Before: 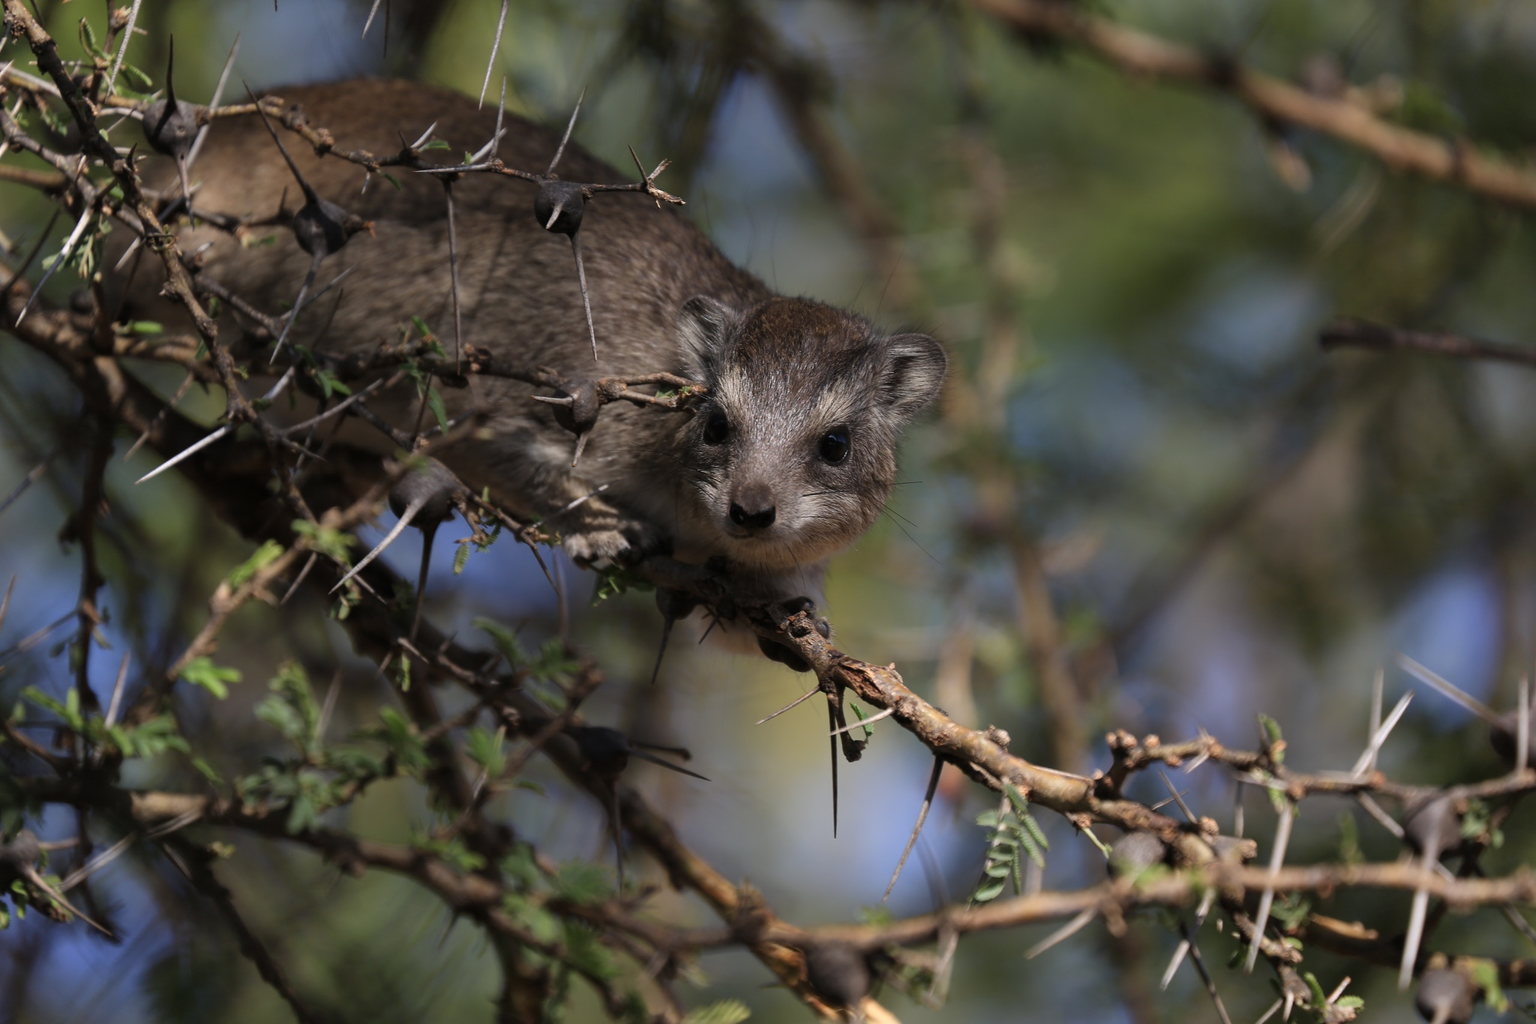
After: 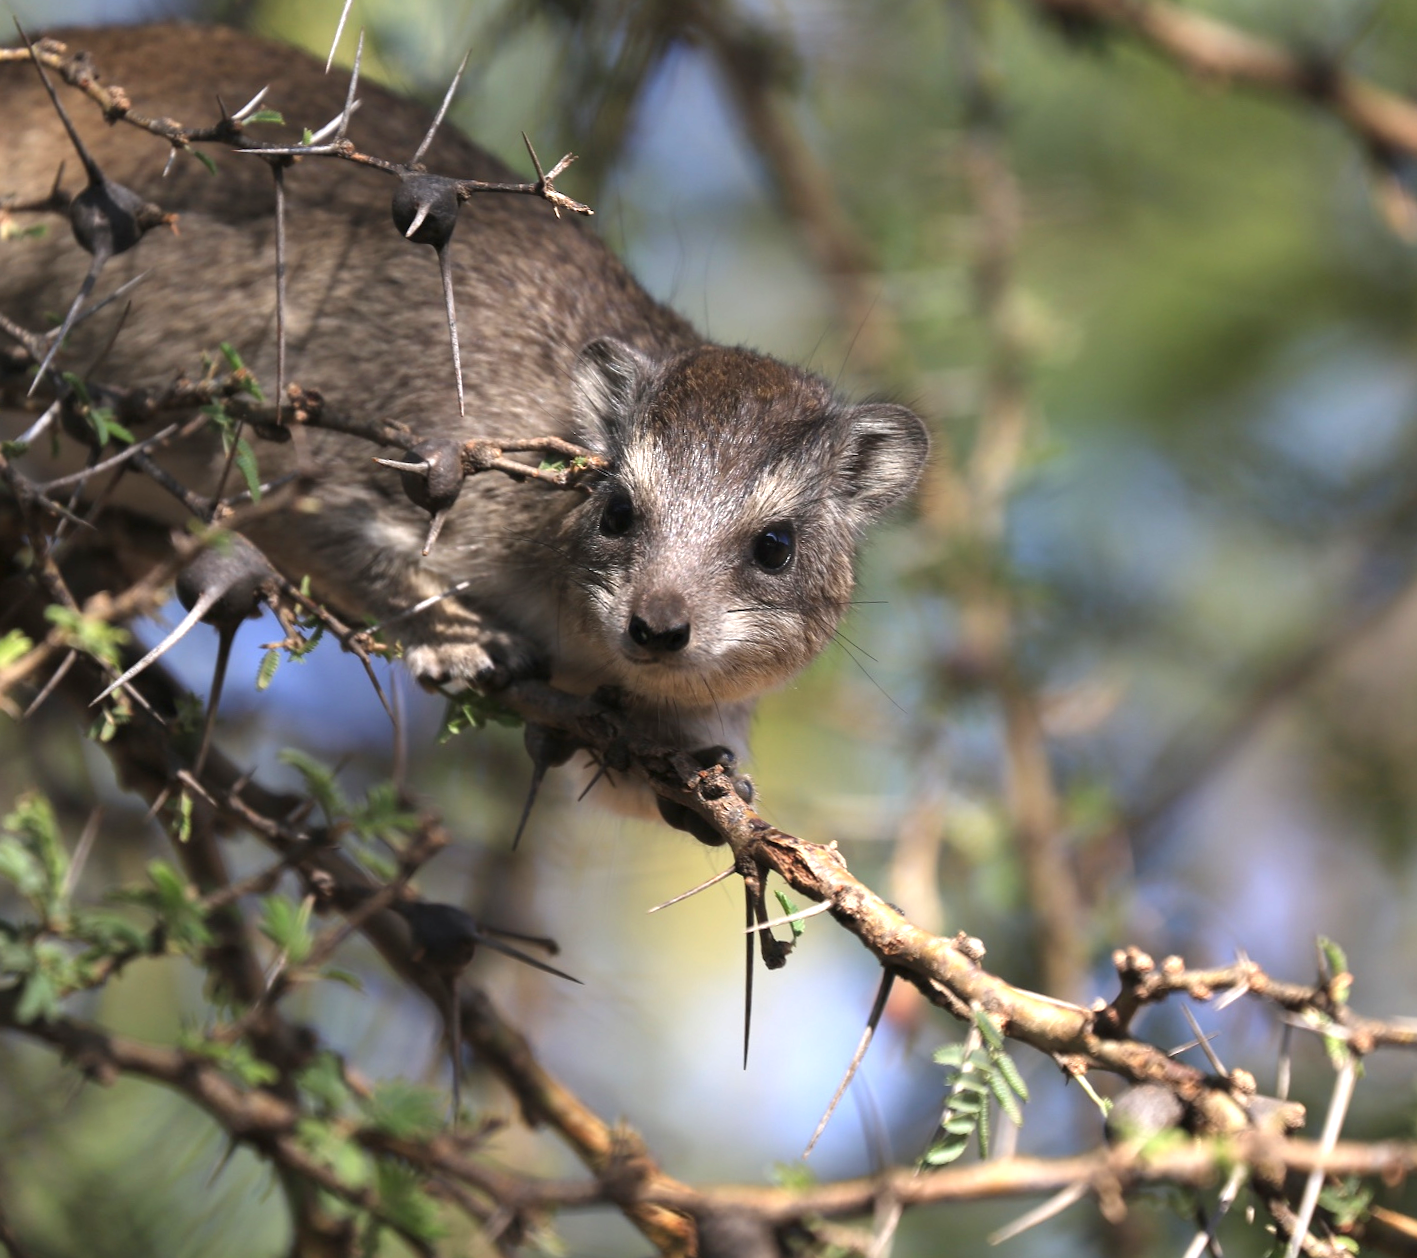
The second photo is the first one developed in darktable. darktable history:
crop and rotate: angle -3.25°, left 14.079%, top 0.022%, right 10.919%, bottom 0.078%
exposure: black level correction 0, exposure 1.2 EV, compensate highlight preservation false
